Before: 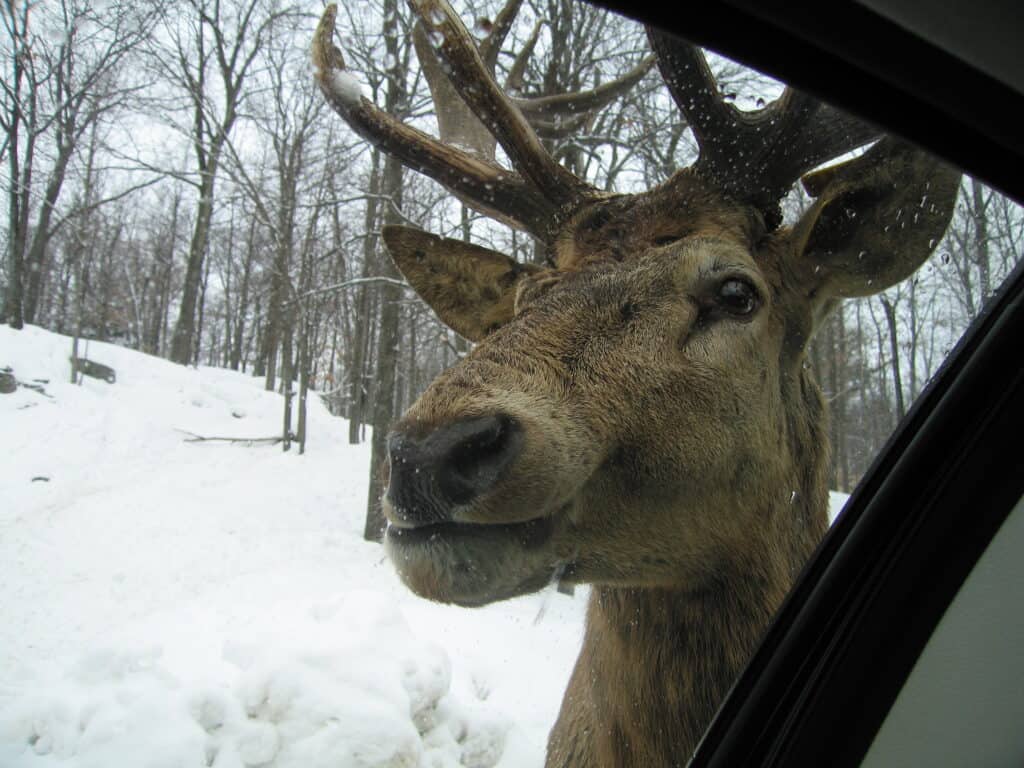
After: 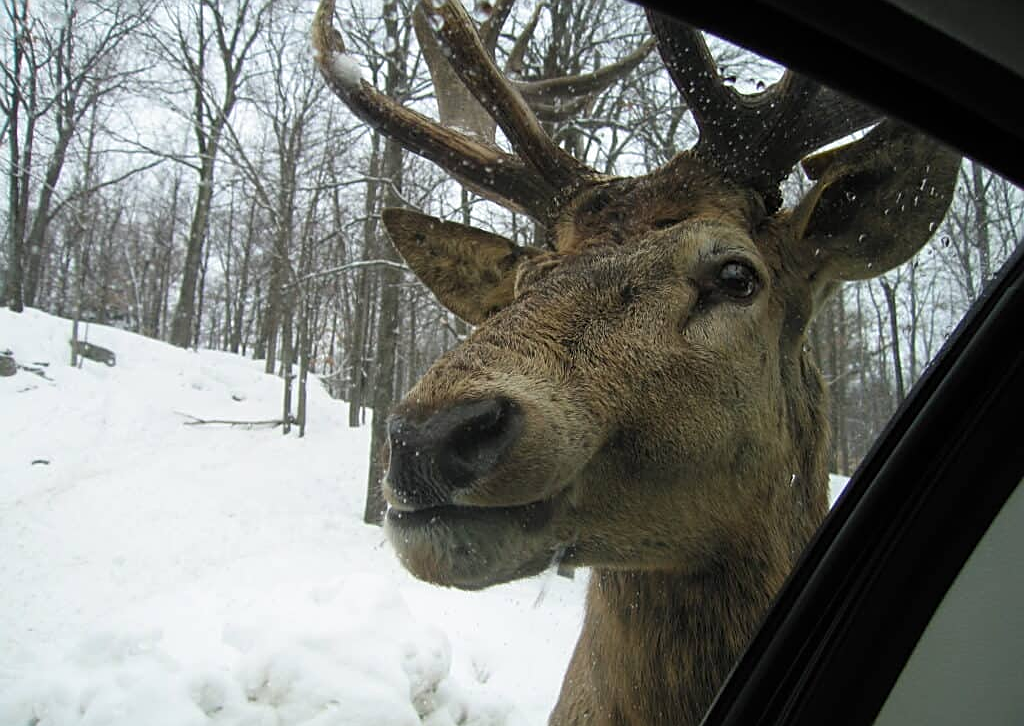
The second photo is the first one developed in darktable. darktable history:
crop and rotate: top 2.31%, bottom 3.073%
sharpen: amount 0.49
base curve: curves: ch0 [(0, 0) (0.989, 0.992)], preserve colors none
